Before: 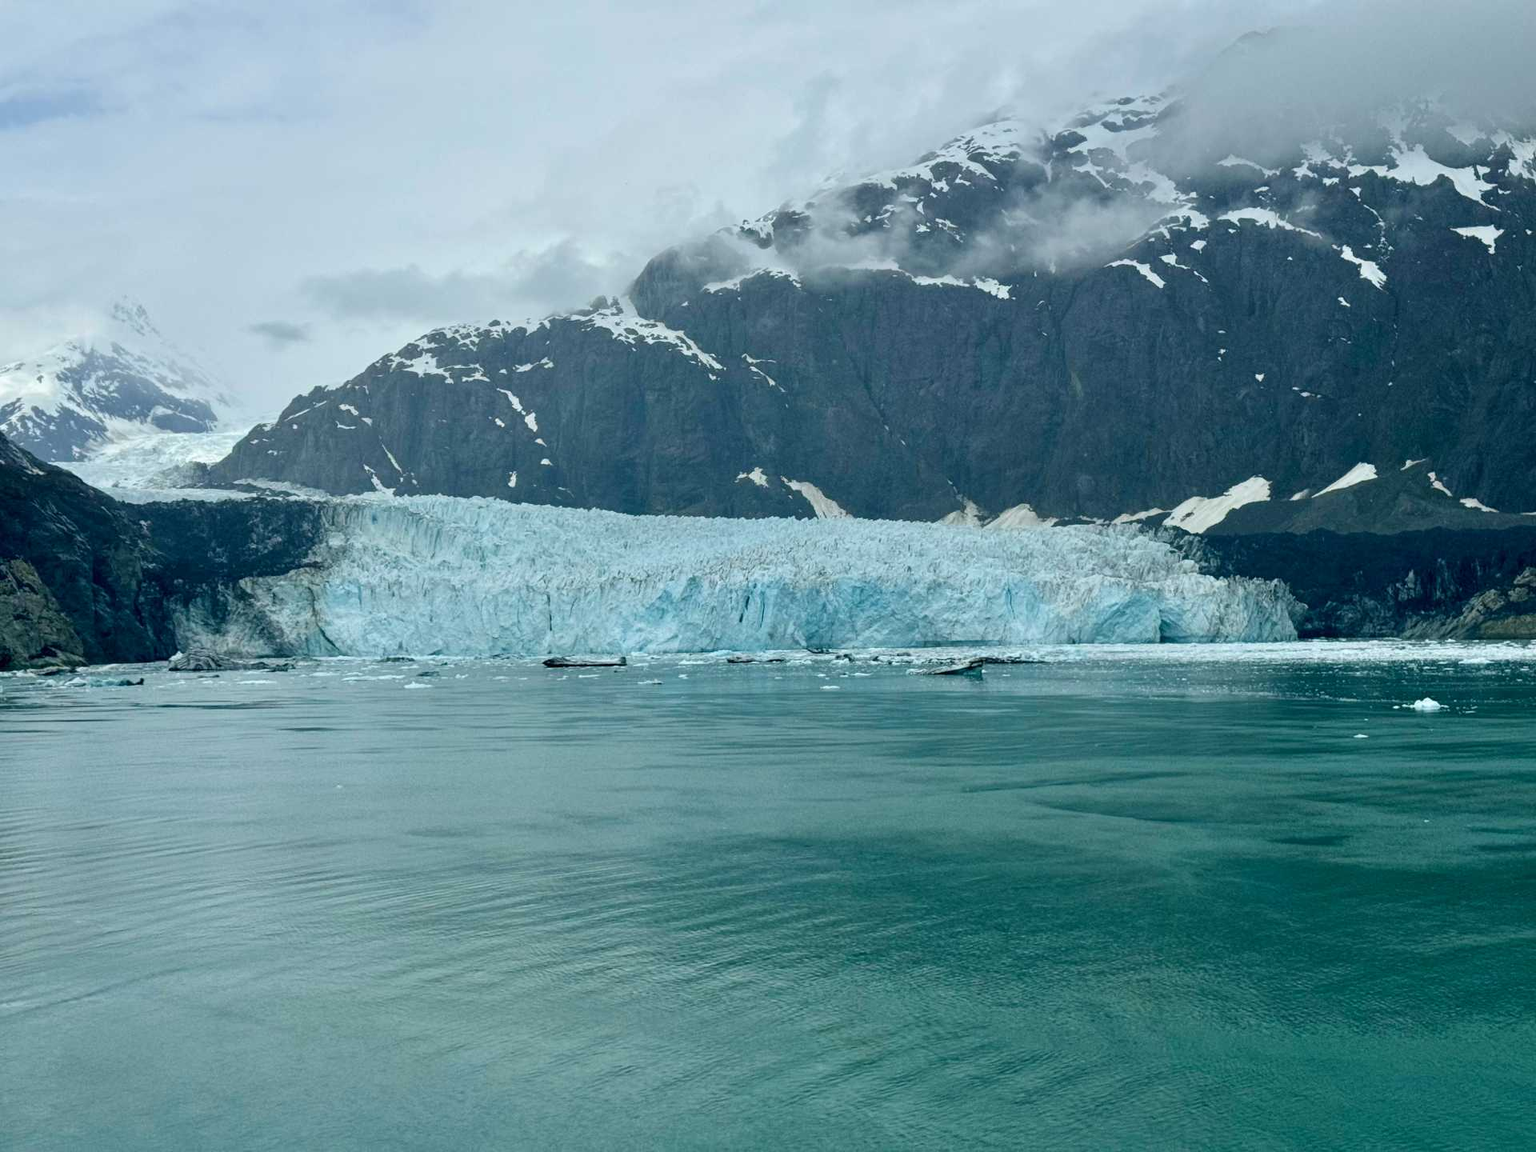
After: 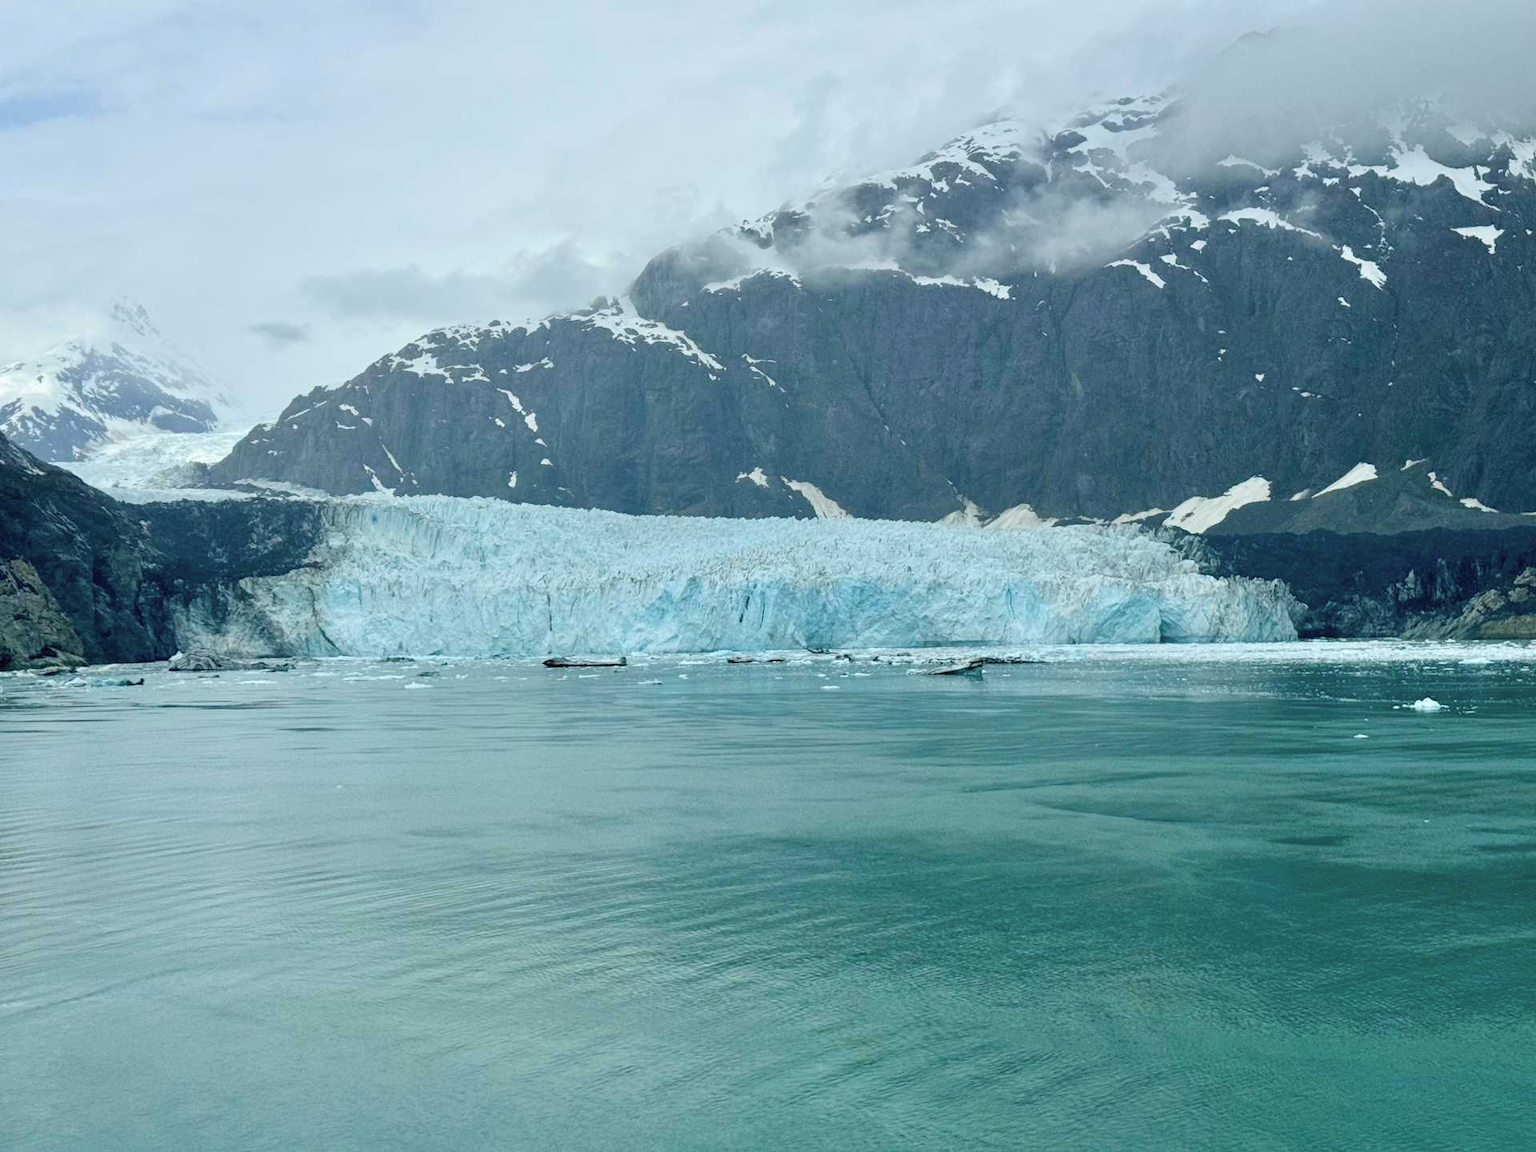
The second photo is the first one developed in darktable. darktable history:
contrast brightness saturation: brightness 0.133
